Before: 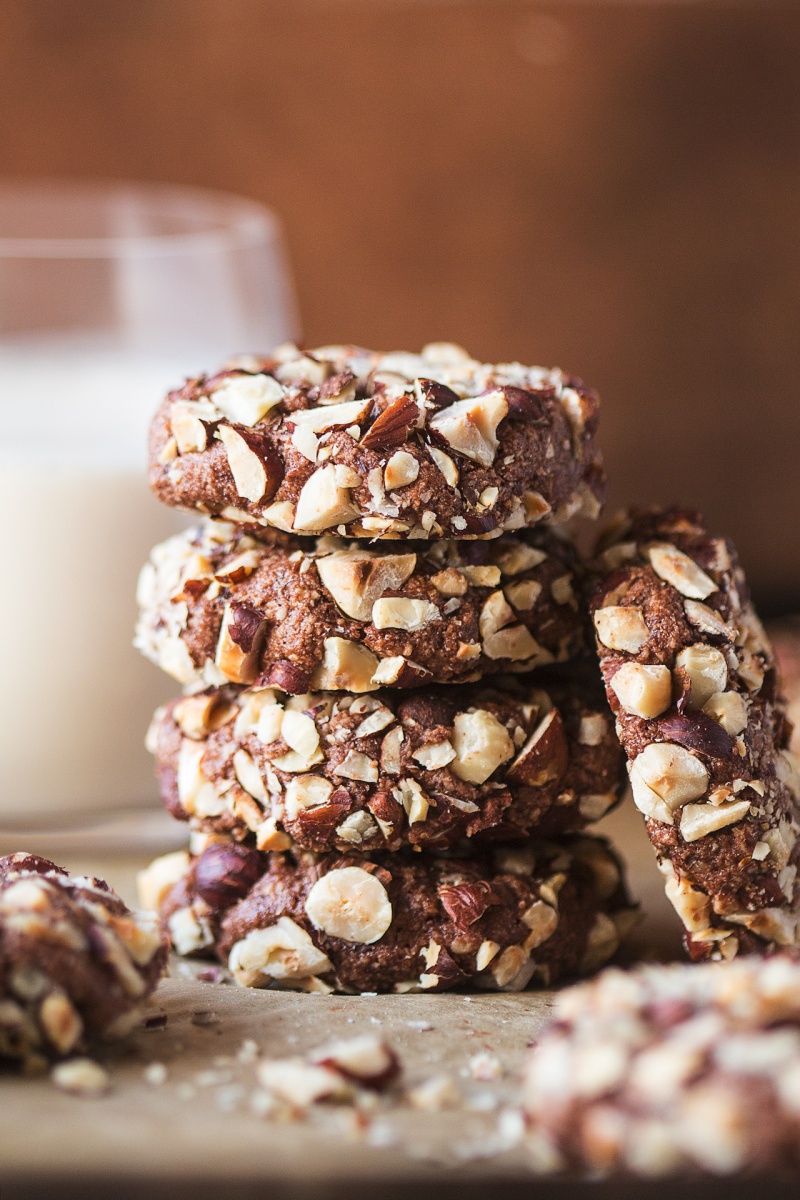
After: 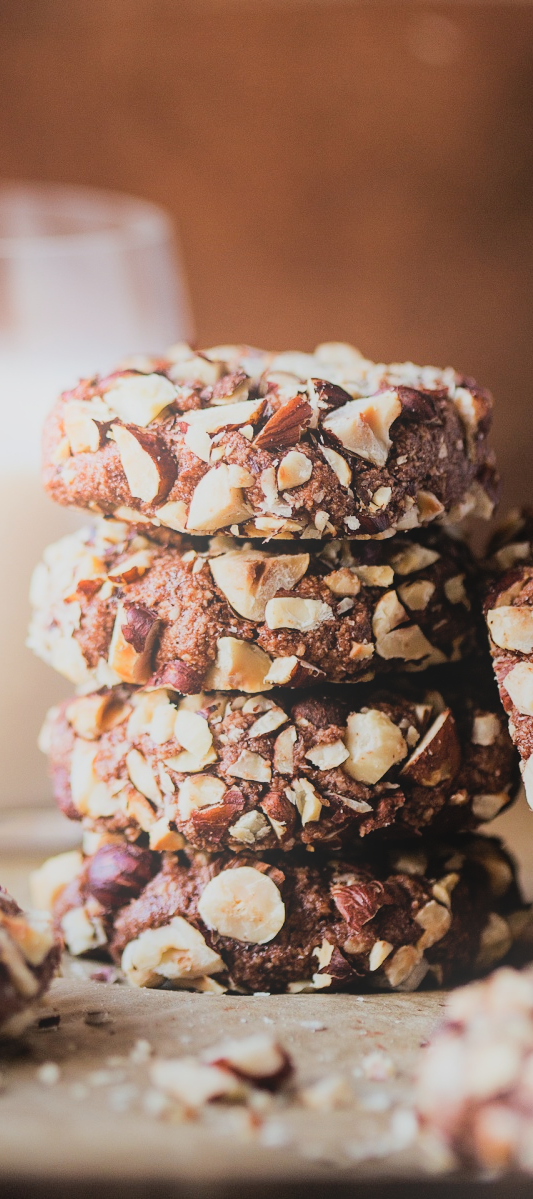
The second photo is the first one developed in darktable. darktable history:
crop and rotate: left 13.537%, right 19.796%
bloom: on, module defaults
filmic rgb: black relative exposure -8.54 EV, white relative exposure 5.52 EV, hardness 3.39, contrast 1.016
contrast equalizer: octaves 7, y [[0.524 ×6], [0.512 ×6], [0.379 ×6], [0 ×6], [0 ×6]]
